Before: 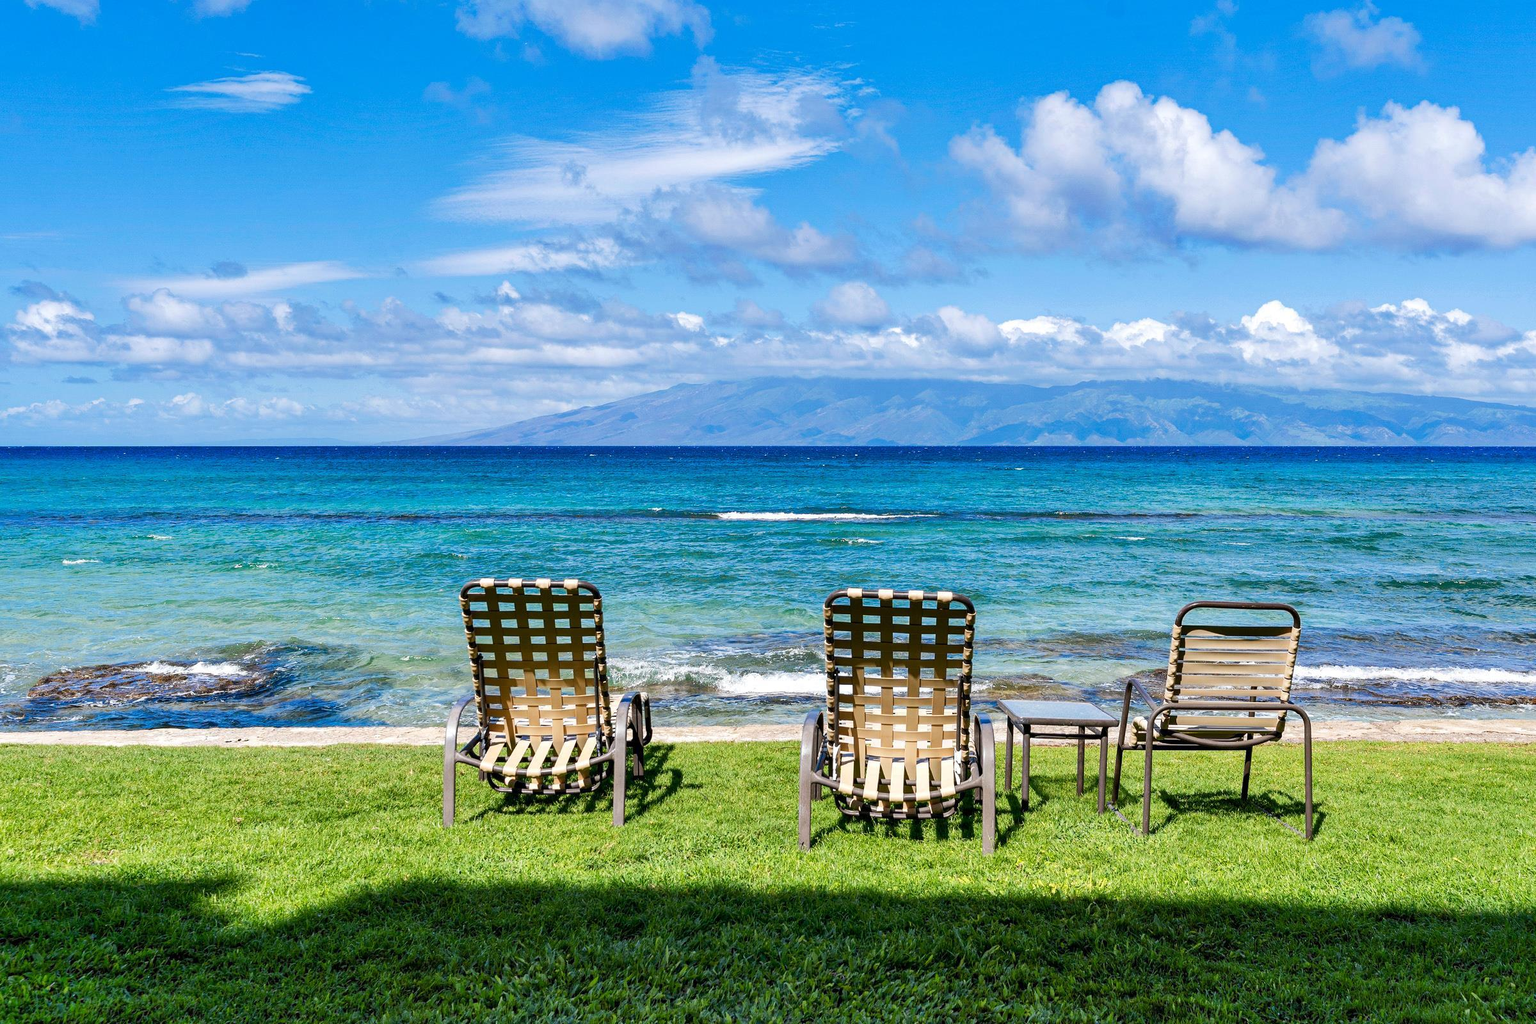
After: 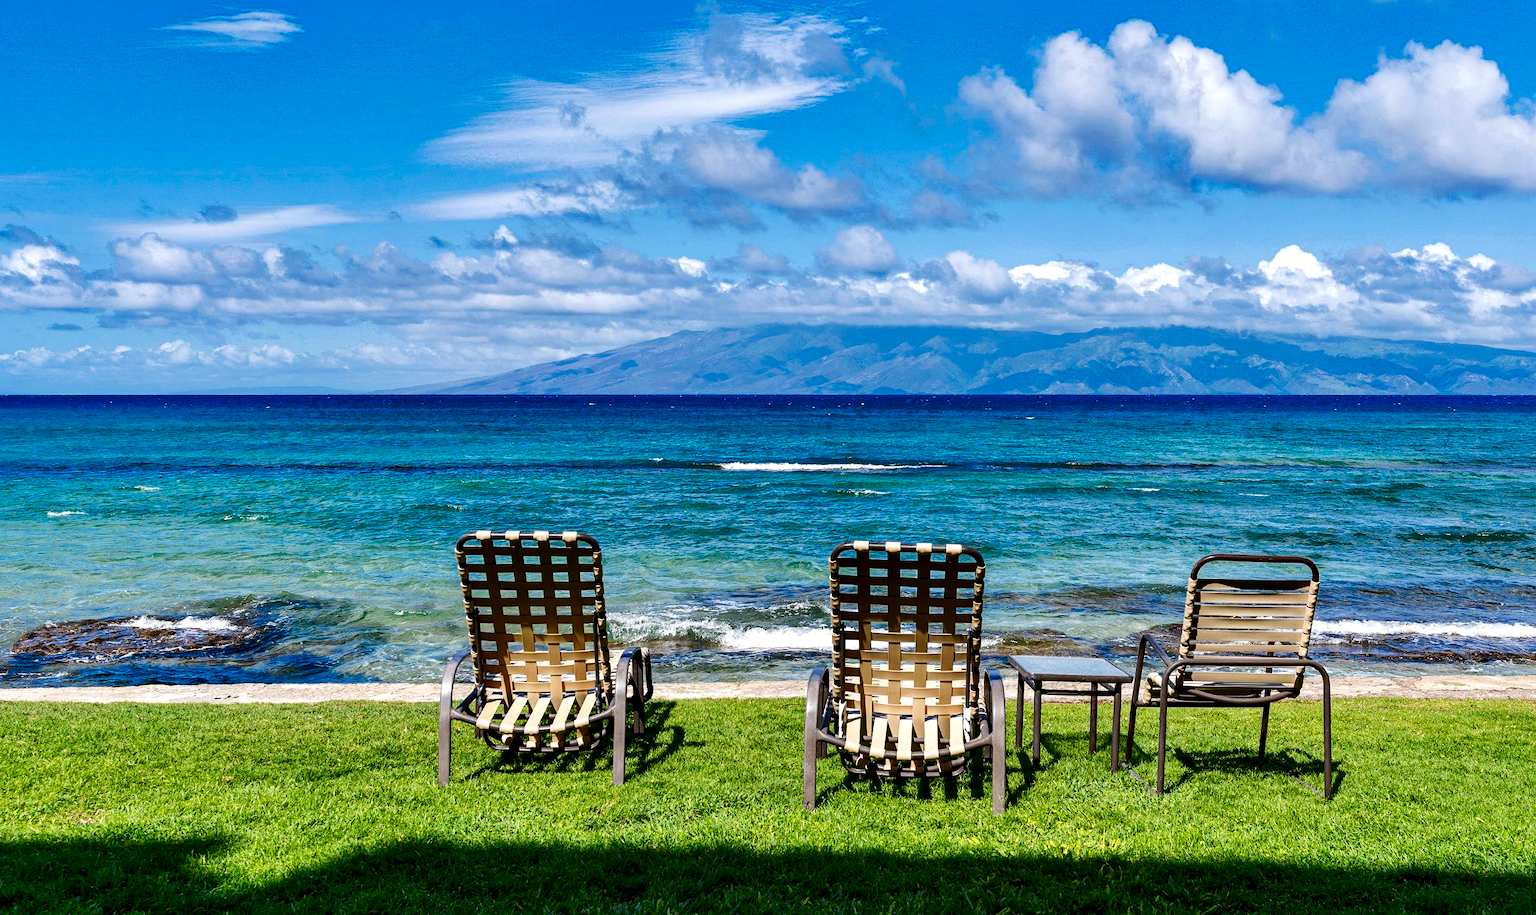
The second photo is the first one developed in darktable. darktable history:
crop: left 1.1%, top 6.112%, right 1.553%, bottom 6.866%
local contrast: highlights 105%, shadows 99%, detail 119%, midtone range 0.2
contrast brightness saturation: contrast 0.133, brightness -0.23, saturation 0.15
